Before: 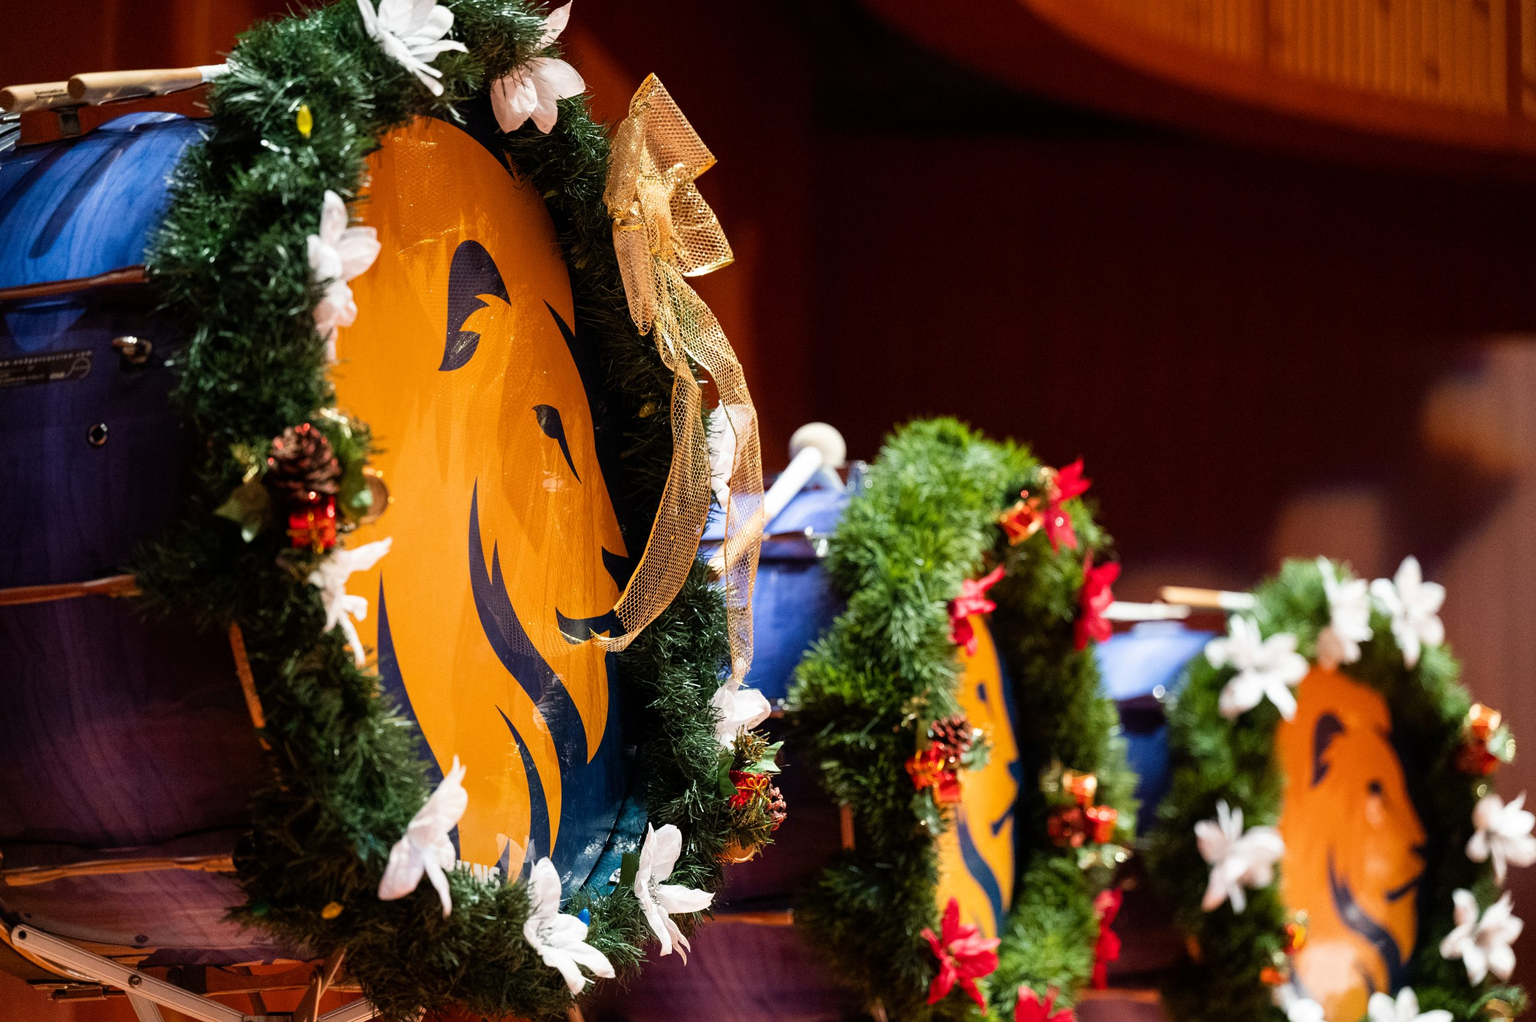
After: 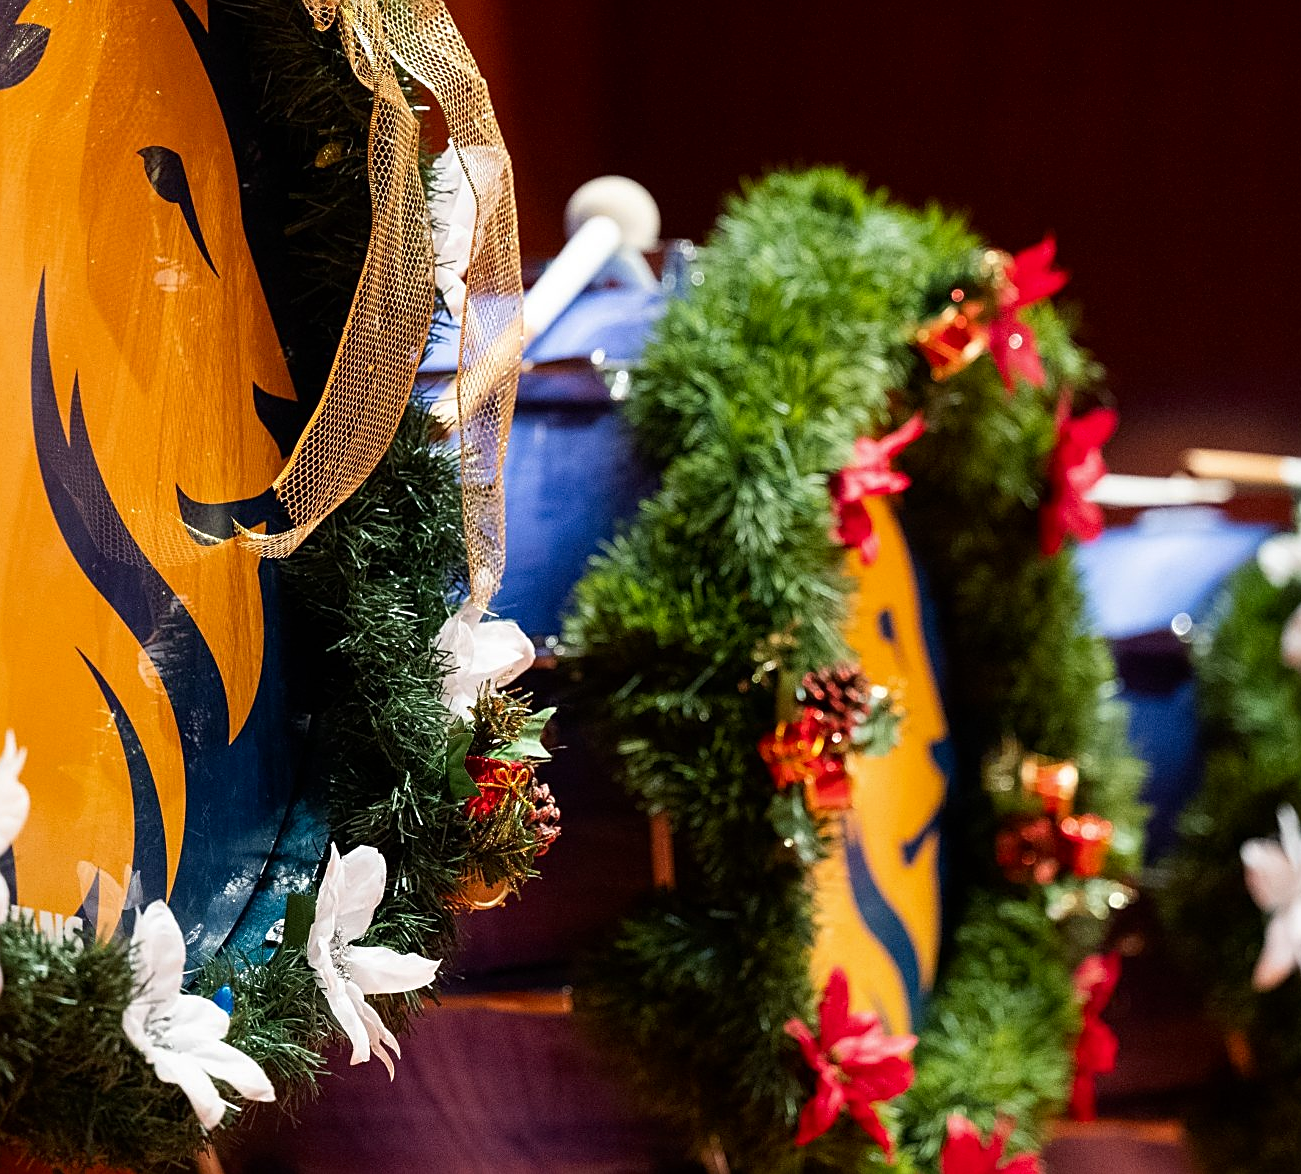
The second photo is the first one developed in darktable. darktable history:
sharpen: on, module defaults
crop and rotate: left 29.319%, top 31.056%, right 19.86%
contrast brightness saturation: contrast 0.027, brightness -0.044
